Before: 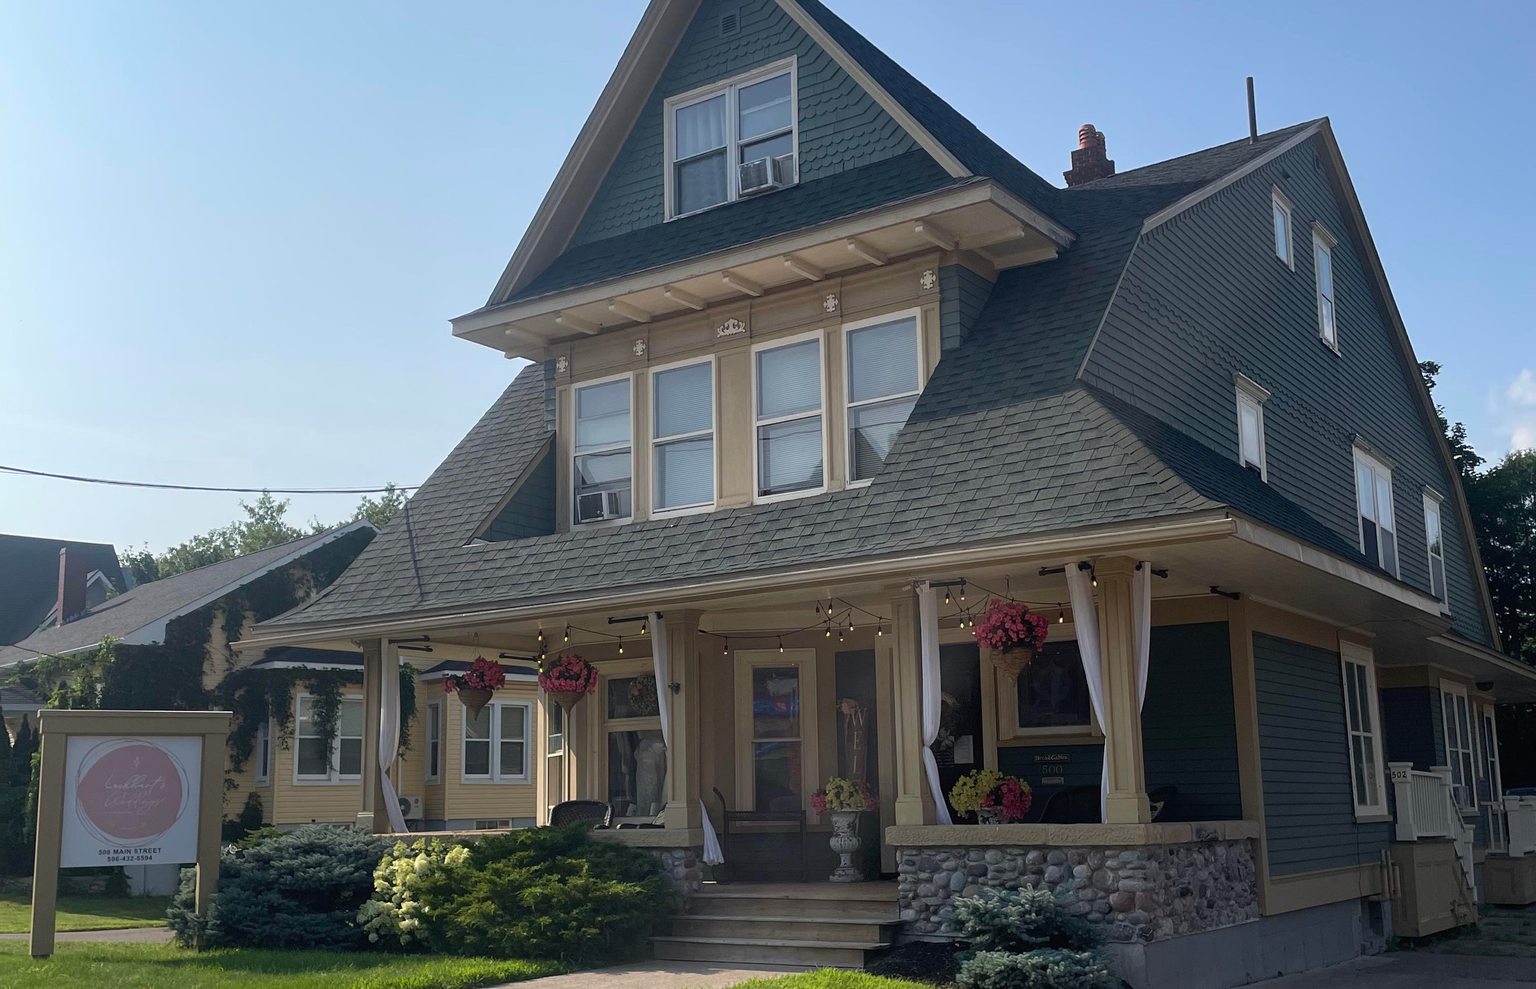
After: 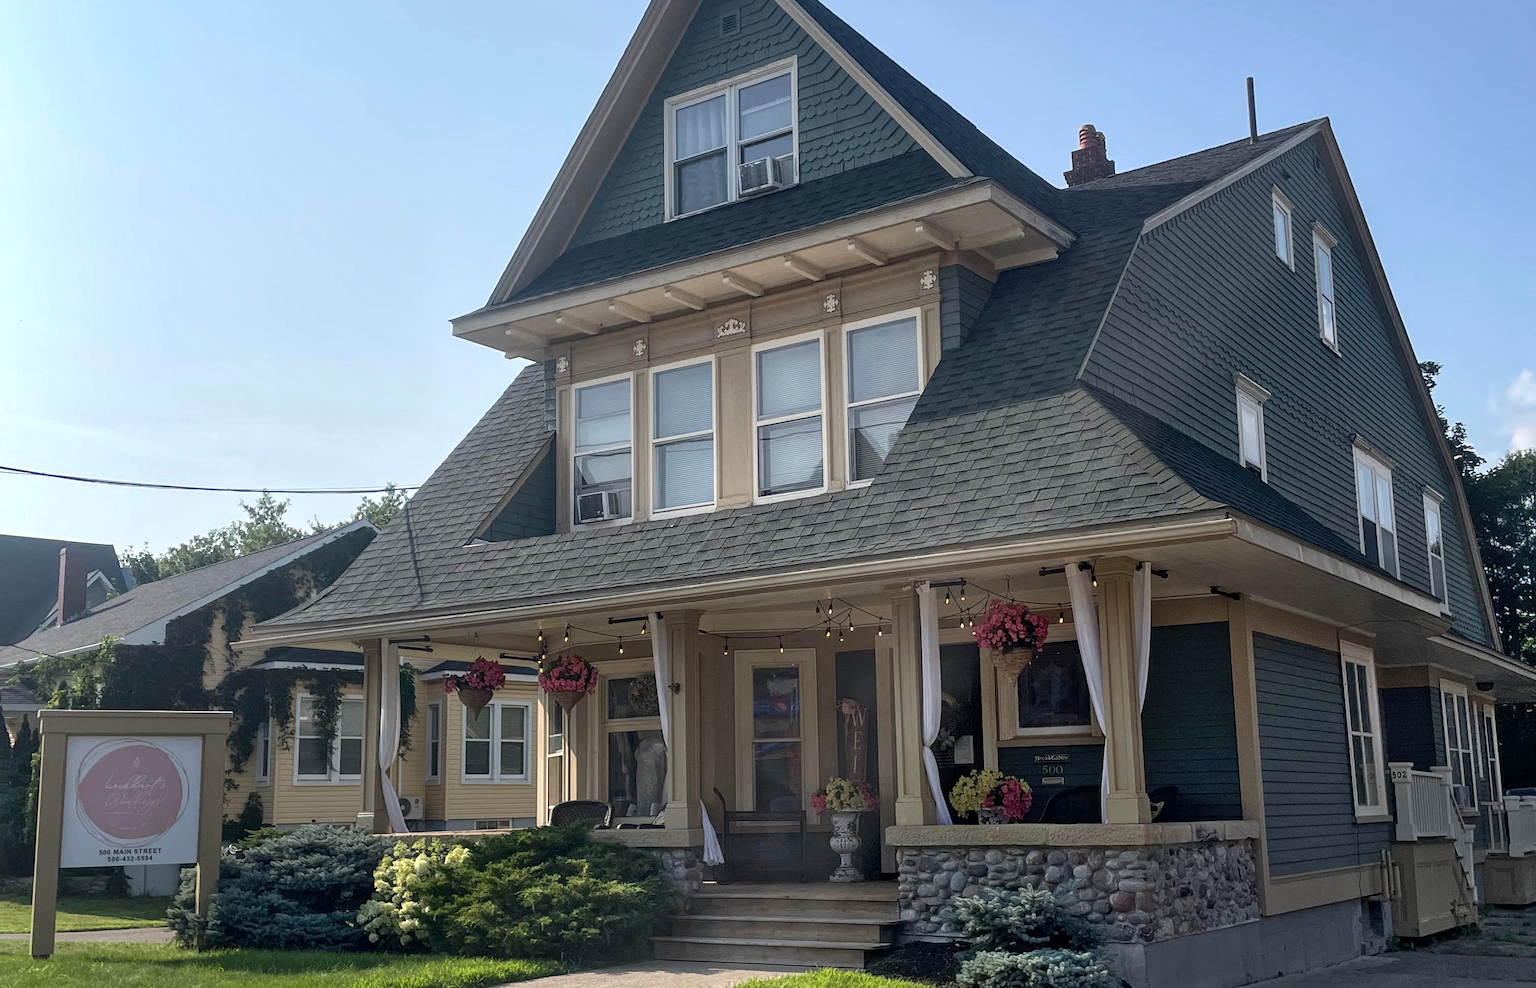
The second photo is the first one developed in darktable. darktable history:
local contrast: on, module defaults
shadows and highlights: radius 46.21, white point adjustment 6.56, compress 79.95%, soften with gaussian
